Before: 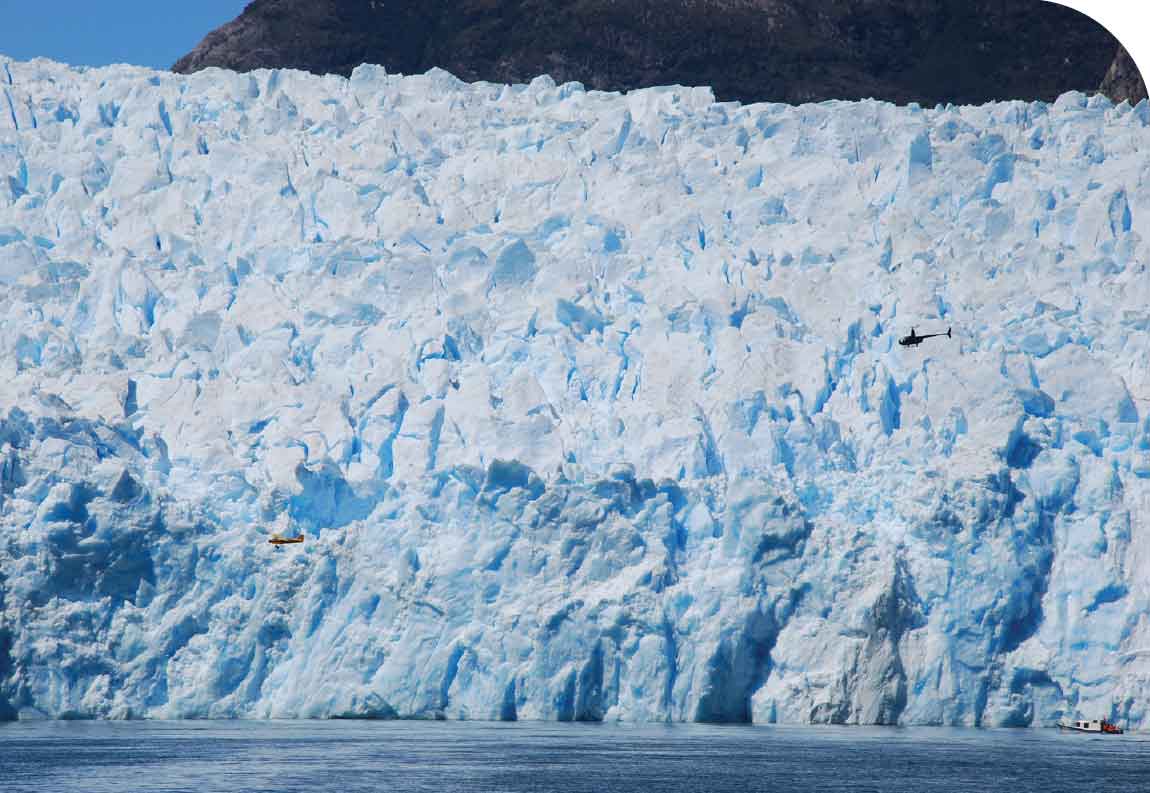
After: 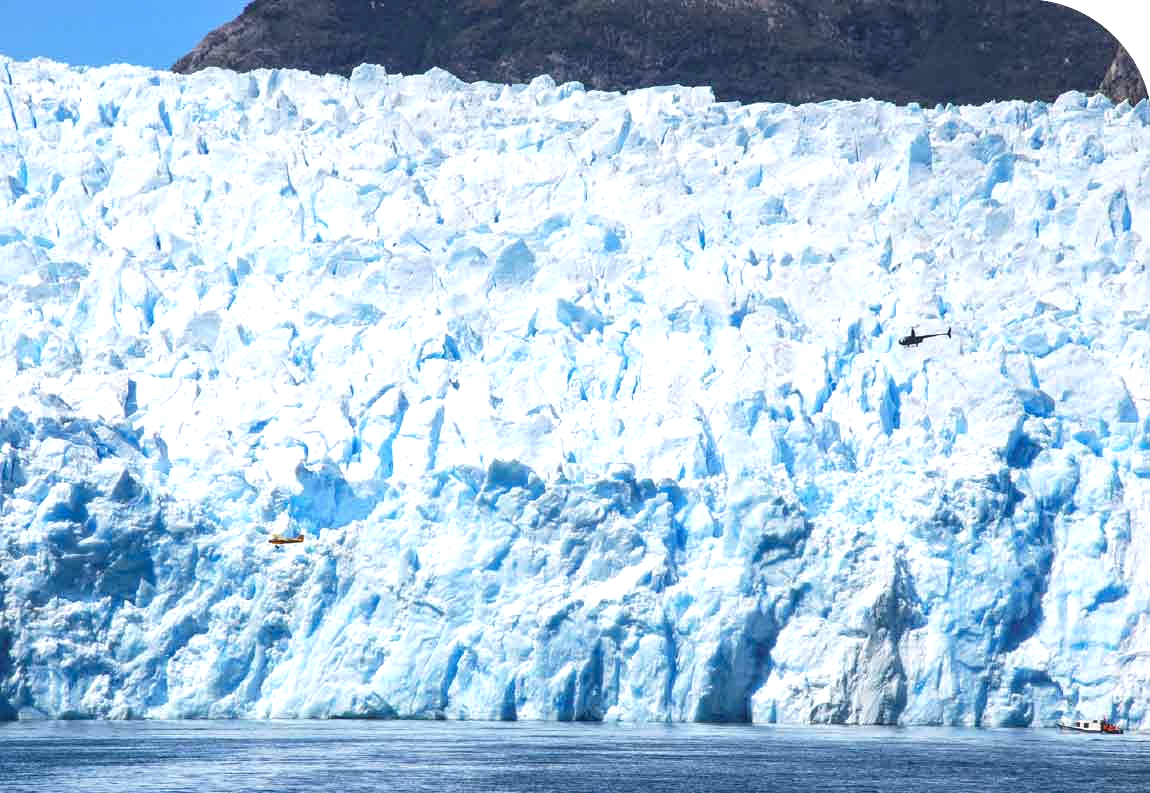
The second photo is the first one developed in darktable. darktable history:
local contrast: on, module defaults
exposure: exposure 0.783 EV, compensate highlight preservation false
